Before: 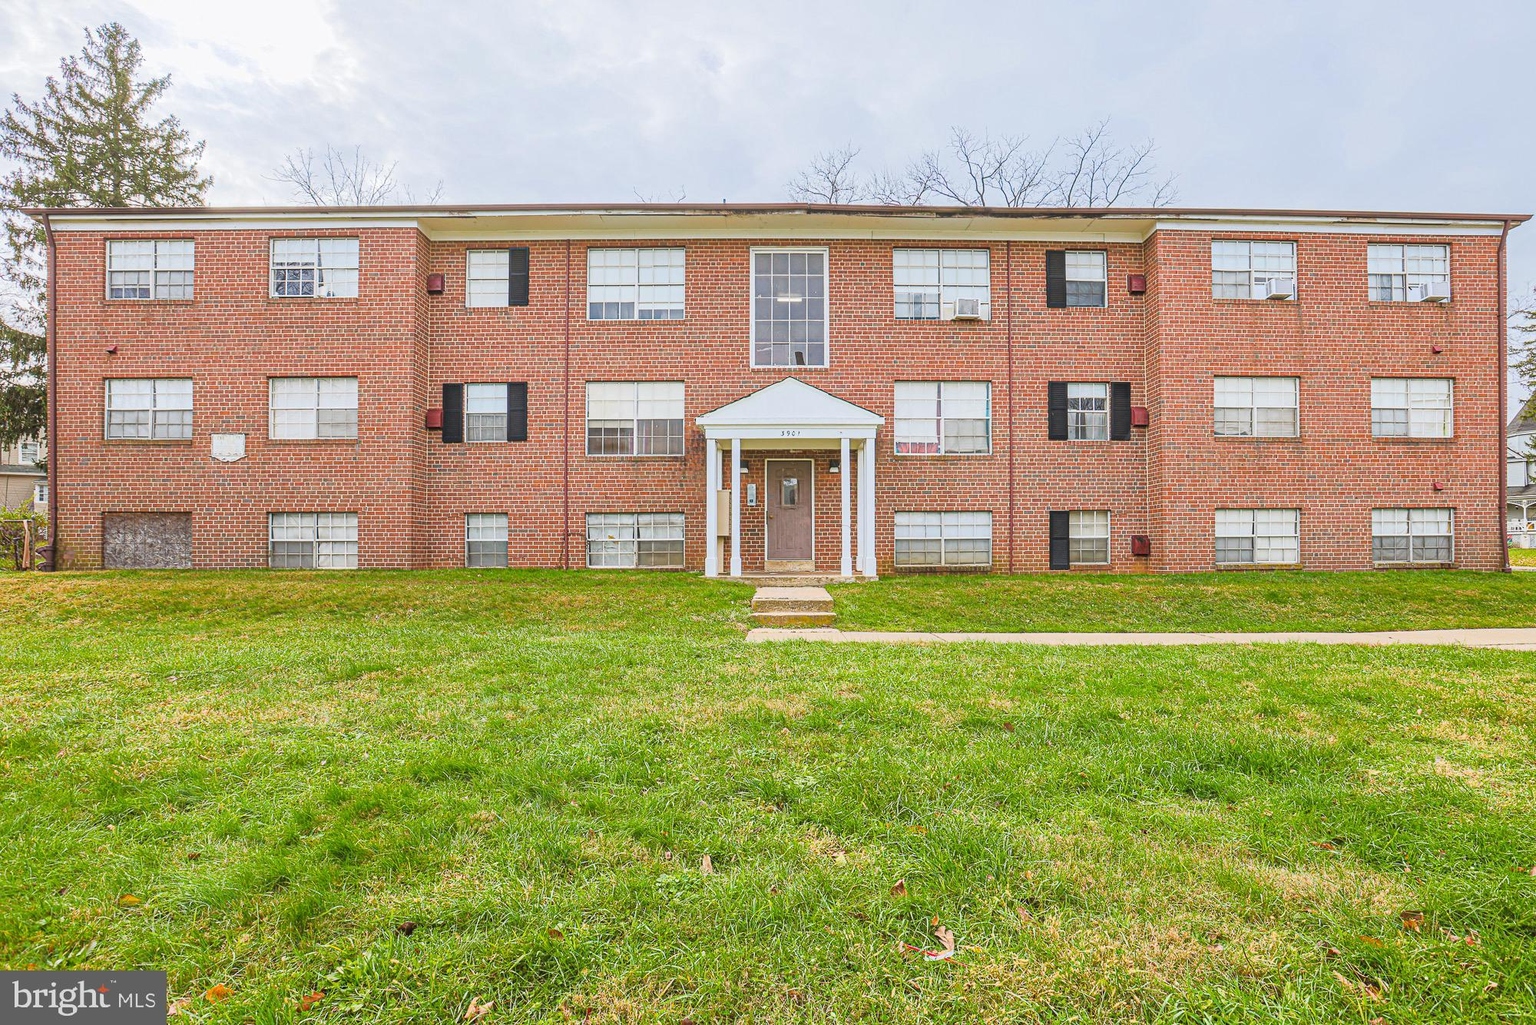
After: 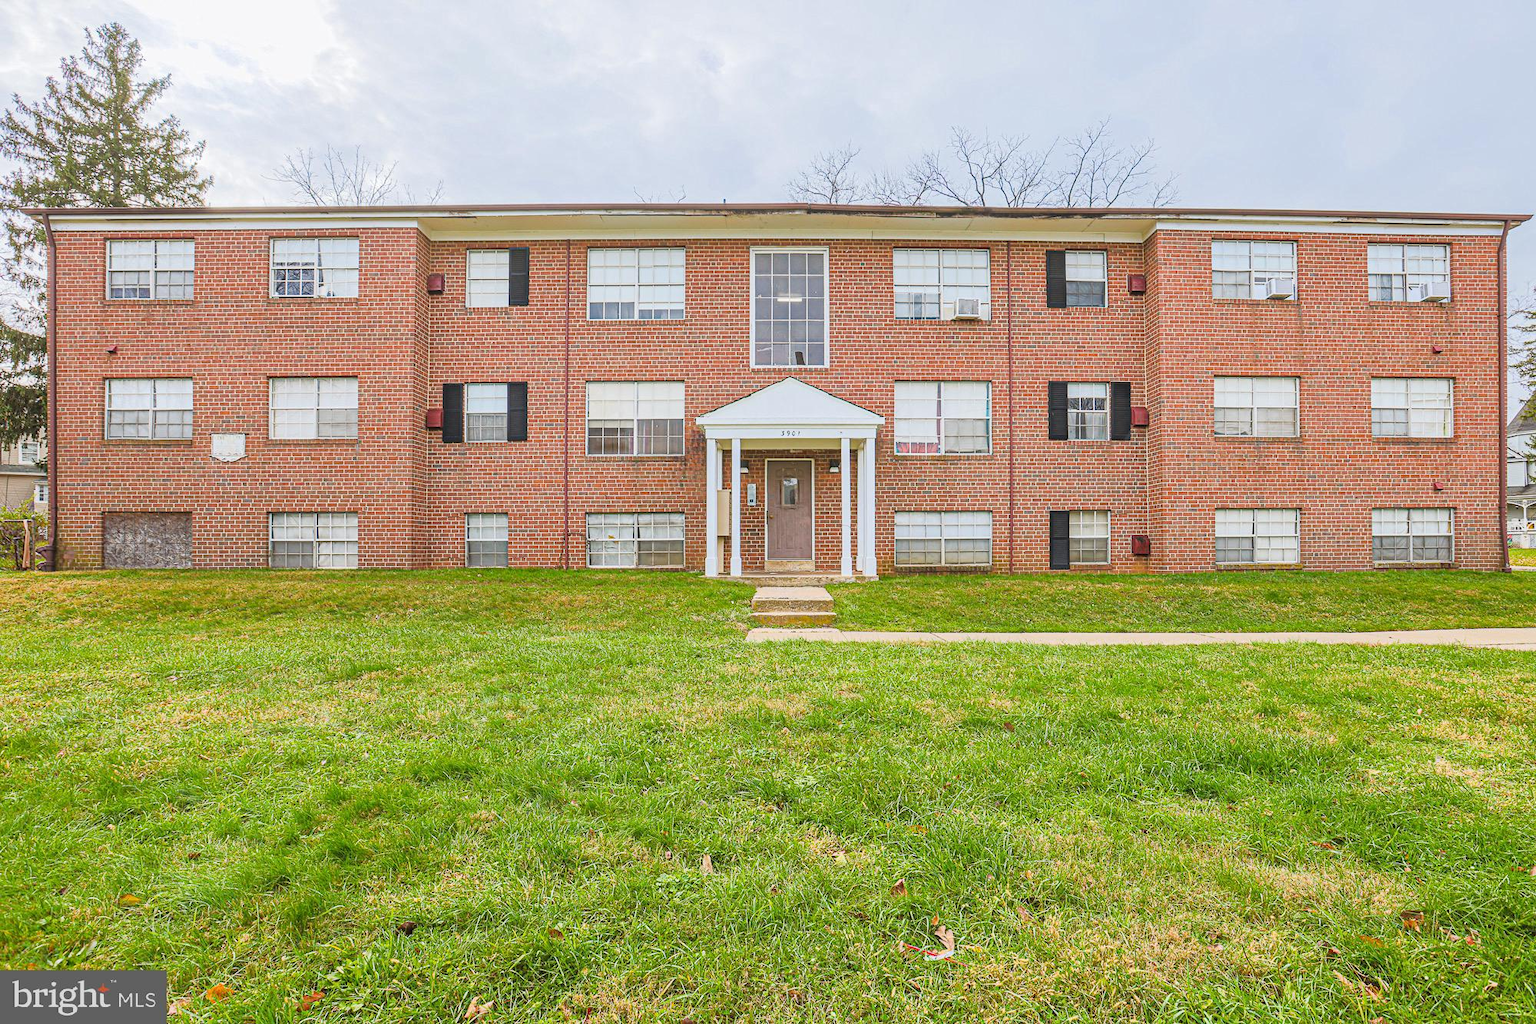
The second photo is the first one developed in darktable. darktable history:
exposure: exposure -0.01 EV, compensate highlight preservation false
white balance: emerald 1
